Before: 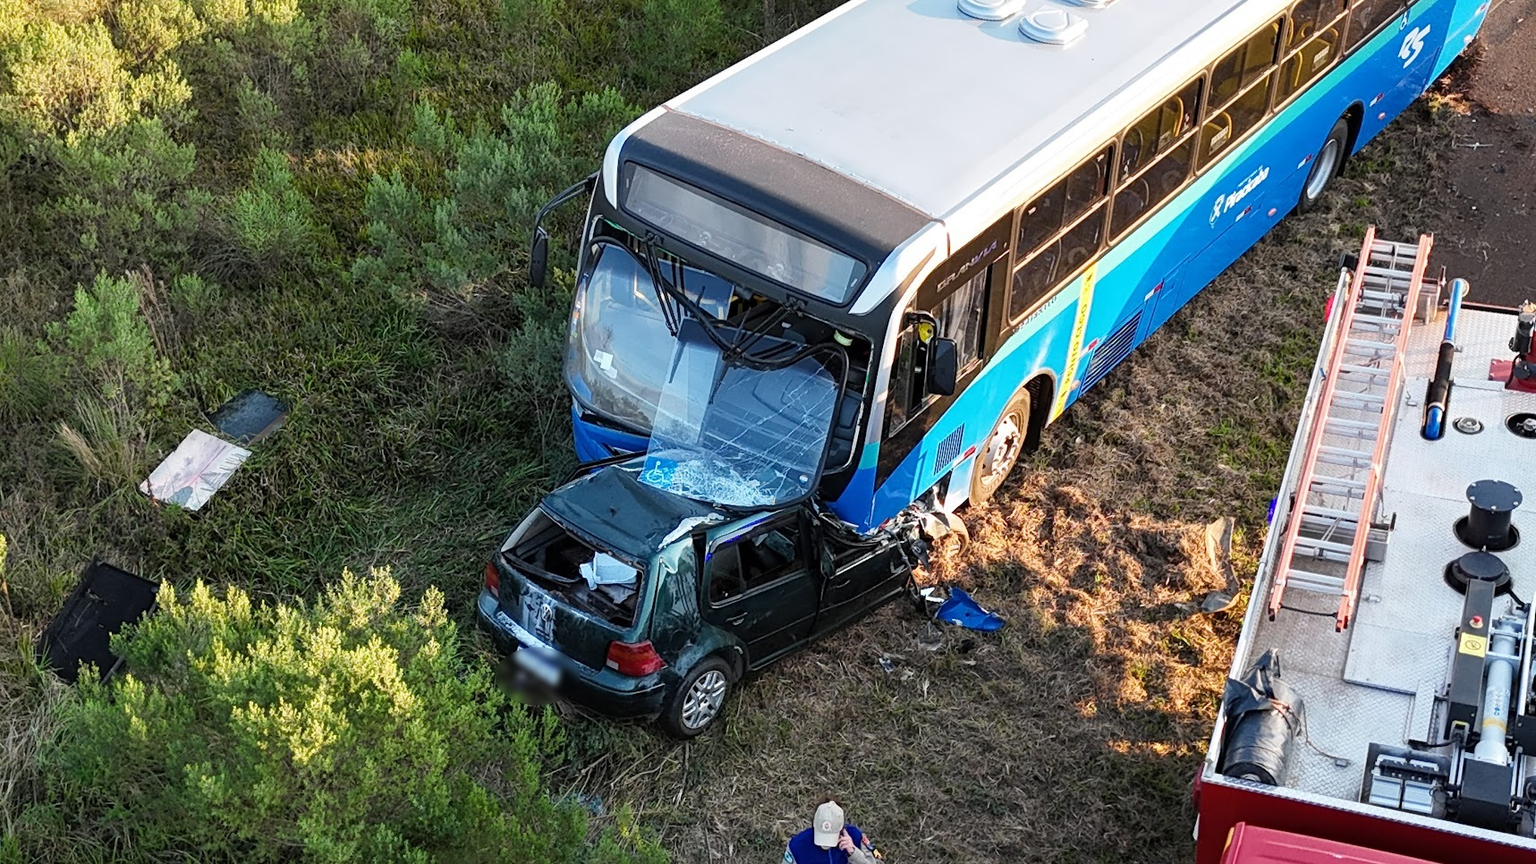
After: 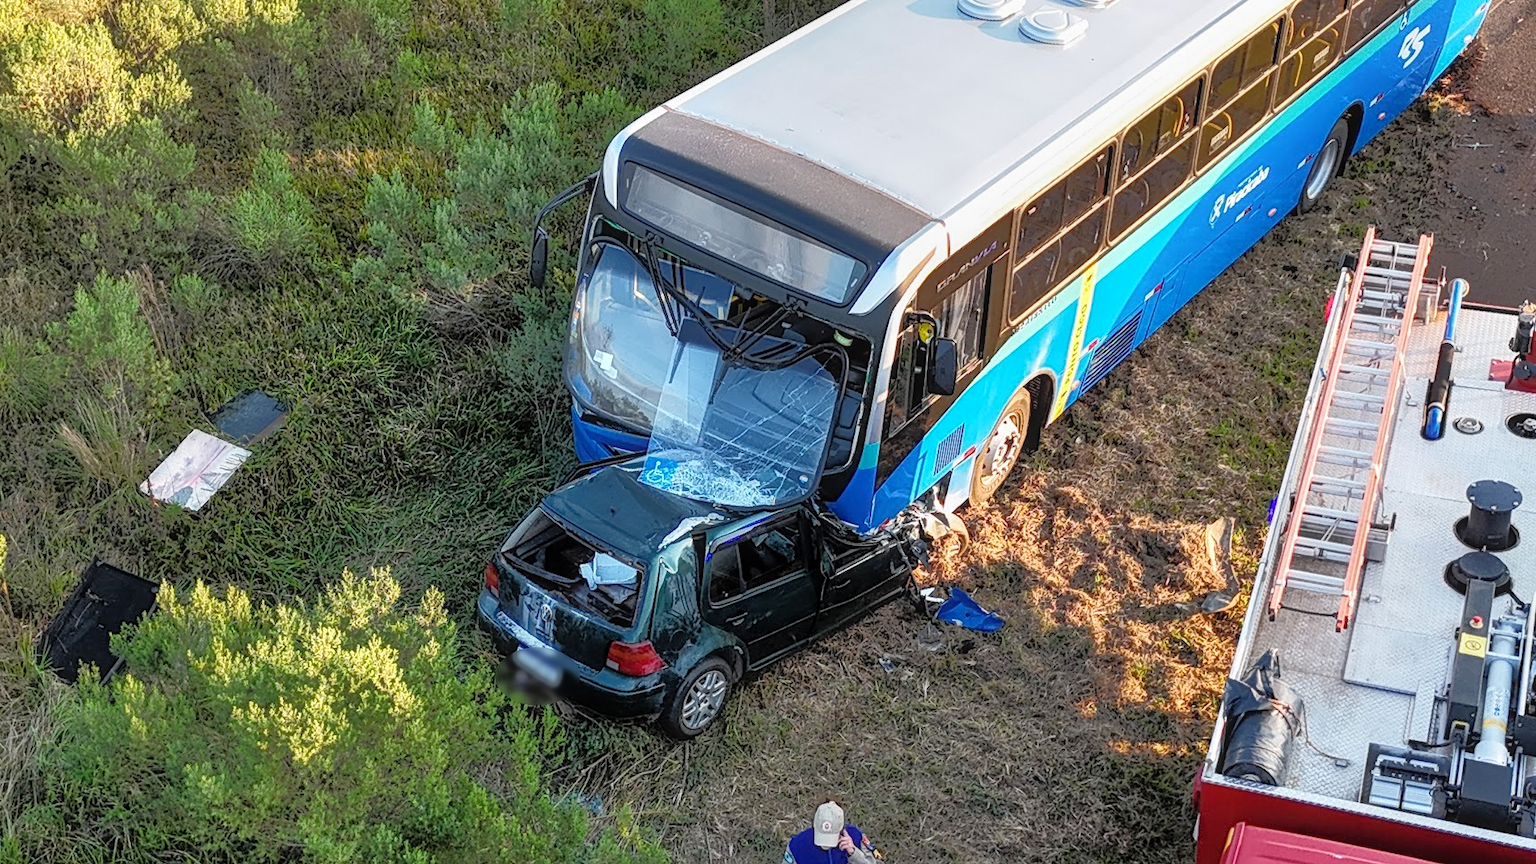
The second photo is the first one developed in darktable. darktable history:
tone equalizer: -8 EV -0.528 EV, -7 EV -0.319 EV, -6 EV -0.083 EV, -5 EV 0.413 EV, -4 EV 0.985 EV, -3 EV 0.791 EV, -2 EV -0.01 EV, -1 EV 0.14 EV, +0 EV -0.012 EV, smoothing 1
contrast equalizer: y [[0.5, 0.486, 0.447, 0.446, 0.489, 0.5], [0.5 ×6], [0.5 ×6], [0 ×6], [0 ×6]]
local contrast: on, module defaults
